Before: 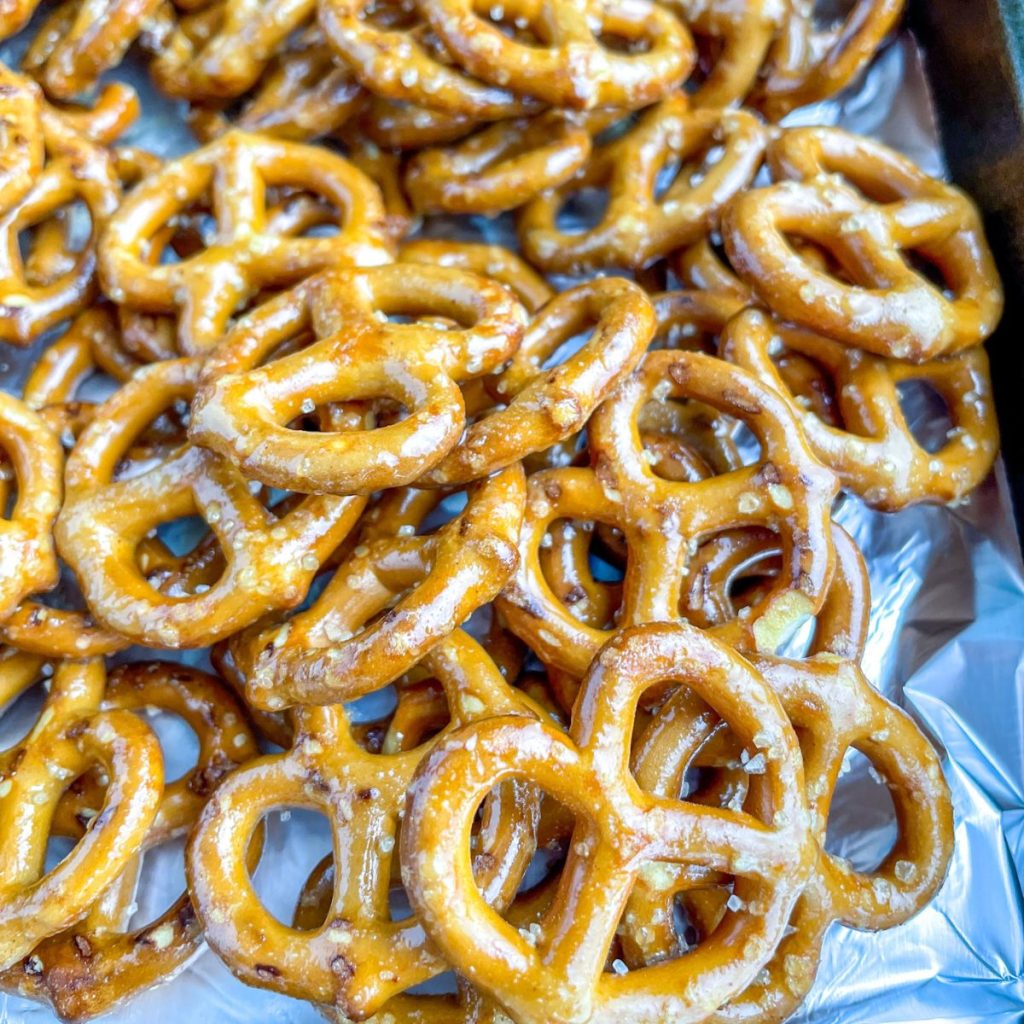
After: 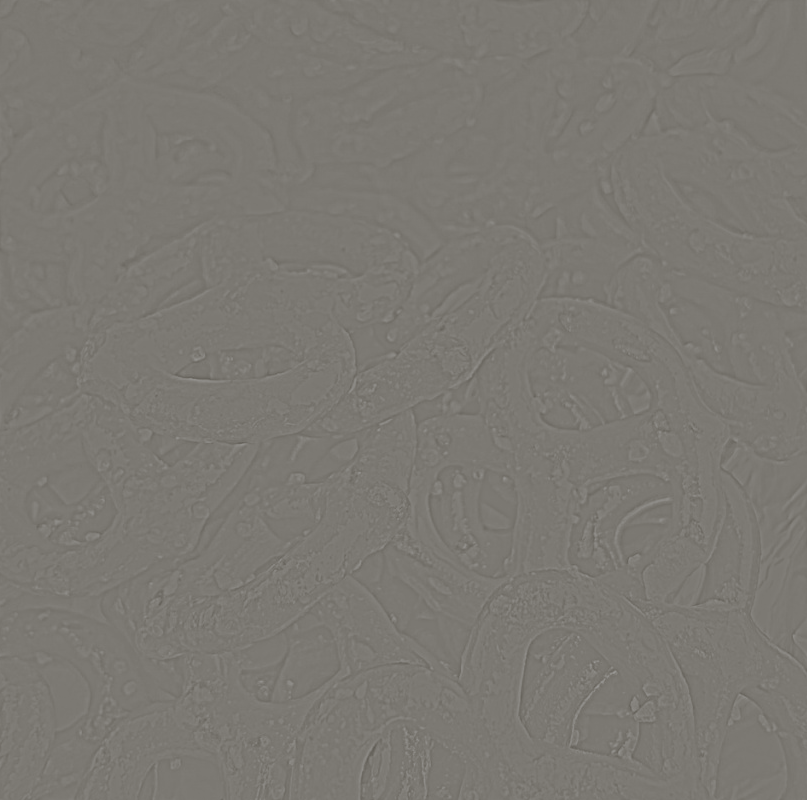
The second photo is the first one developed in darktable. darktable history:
highpass: sharpness 5.84%, contrast boost 8.44%
split-toning: shadows › hue 46.8°, shadows › saturation 0.17, highlights › hue 316.8°, highlights › saturation 0.27, balance -51.82
crop and rotate: left 10.77%, top 5.1%, right 10.41%, bottom 16.76%
